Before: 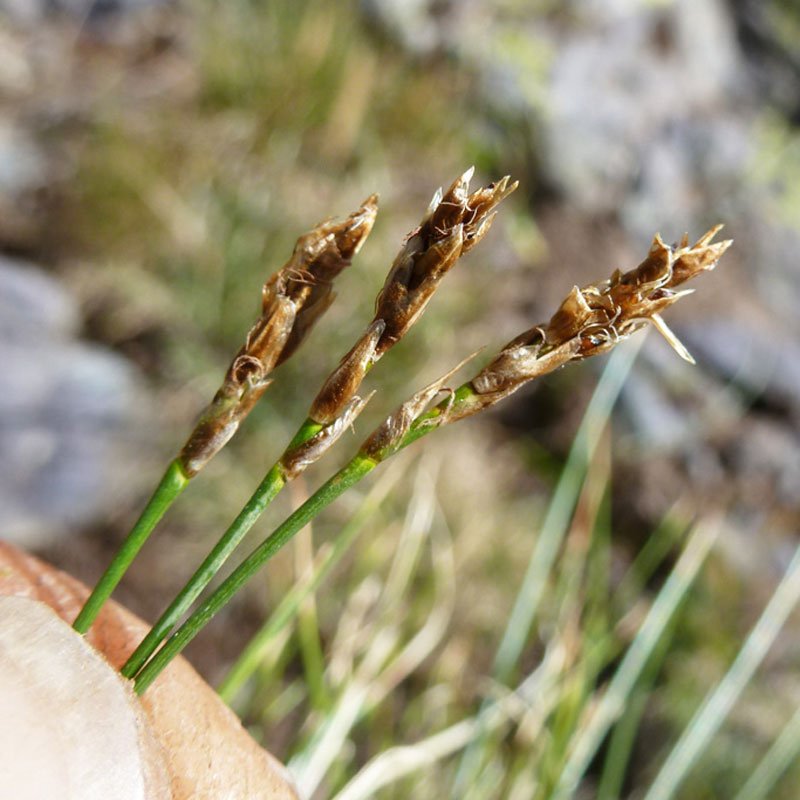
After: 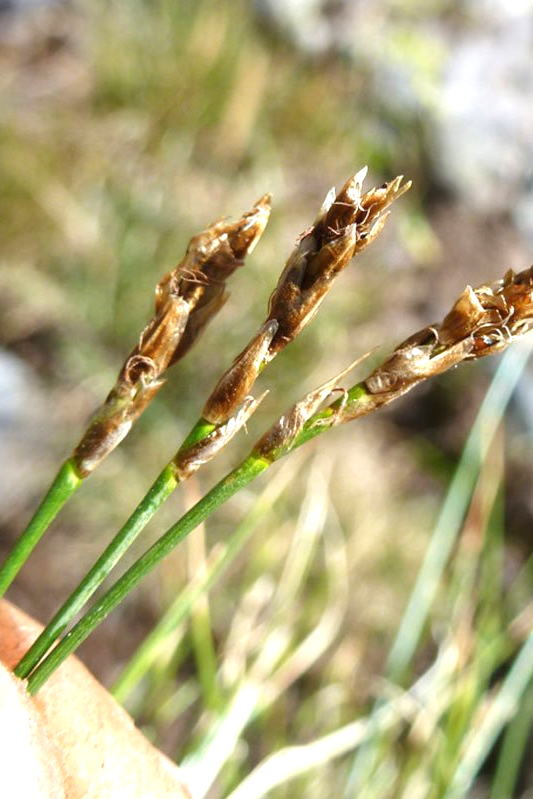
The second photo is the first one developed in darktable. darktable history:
exposure: black level correction 0, exposure 0.6 EV, compensate exposure bias true, compensate highlight preservation false
crop and rotate: left 13.537%, right 19.796%
